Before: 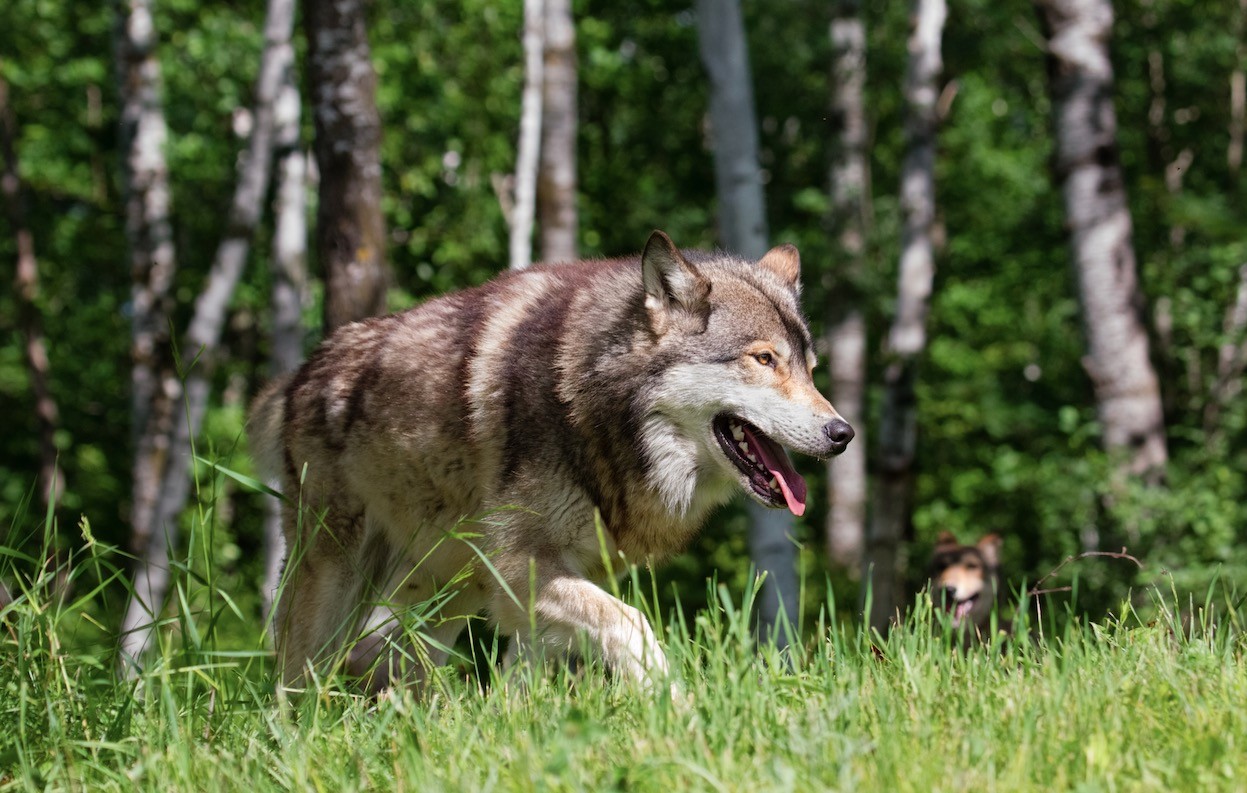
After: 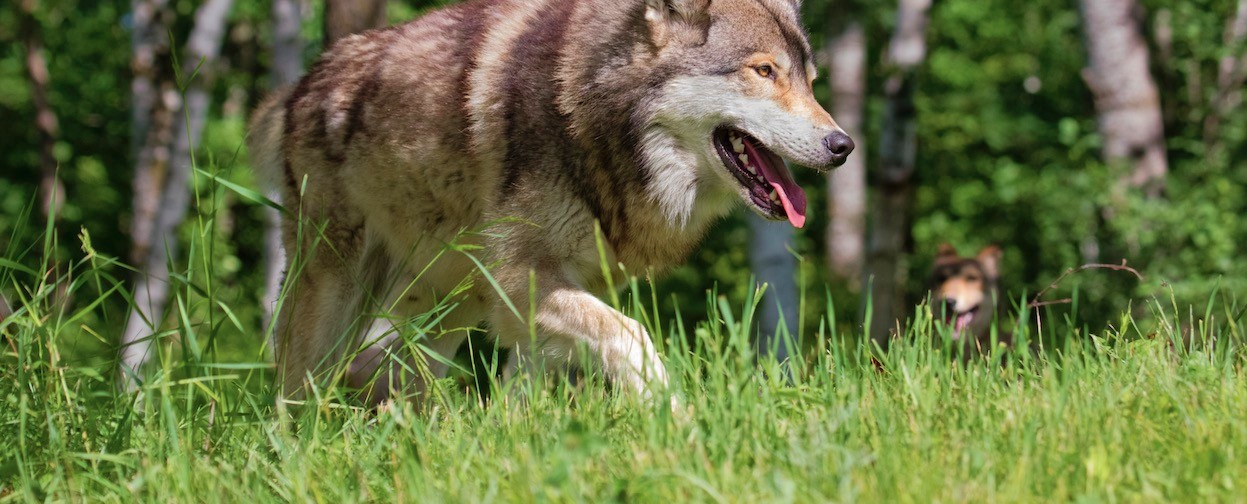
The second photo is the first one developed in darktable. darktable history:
crop and rotate: top 36.435%
shadows and highlights: on, module defaults
velvia: on, module defaults
